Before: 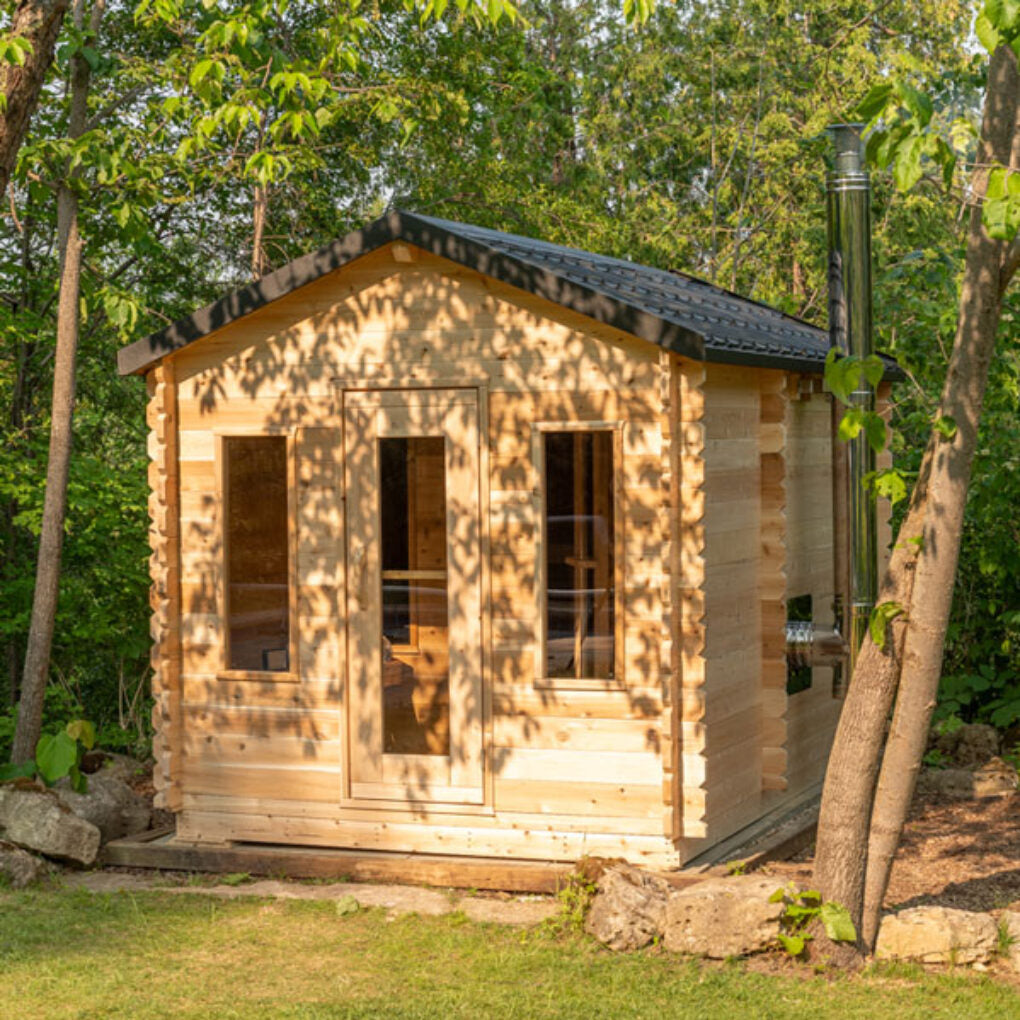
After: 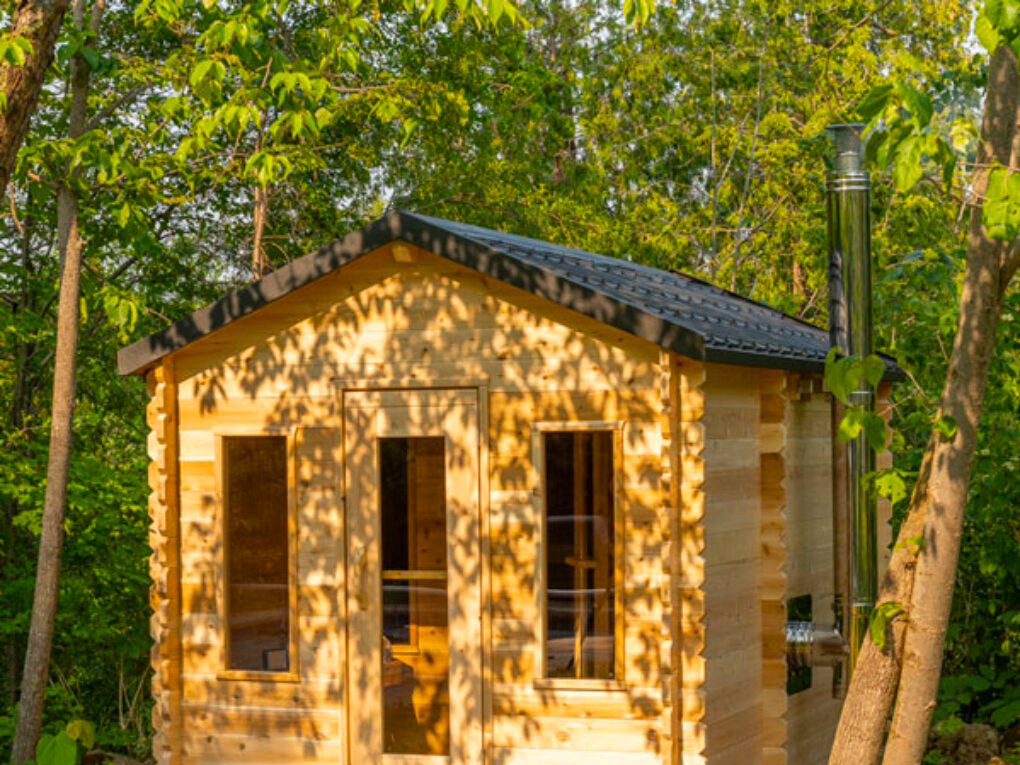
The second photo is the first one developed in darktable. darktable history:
crop: bottom 24.988%
color balance rgb: perceptual saturation grading › global saturation 30%, global vibrance 10%
